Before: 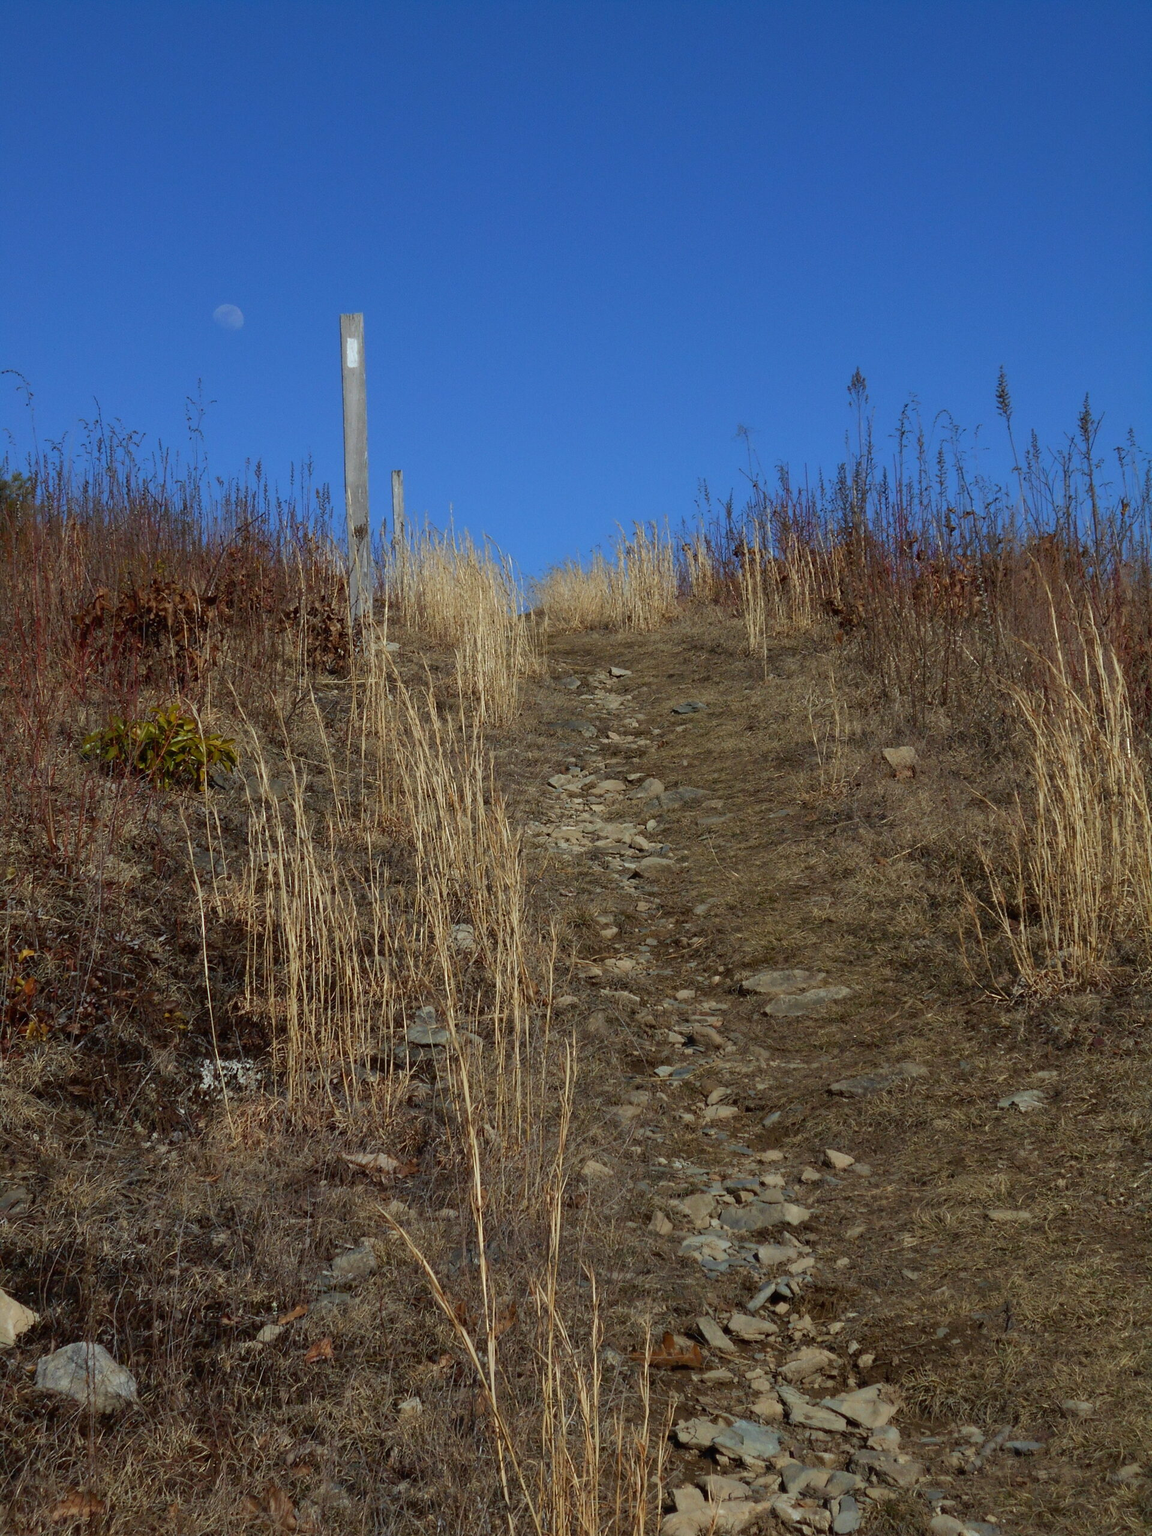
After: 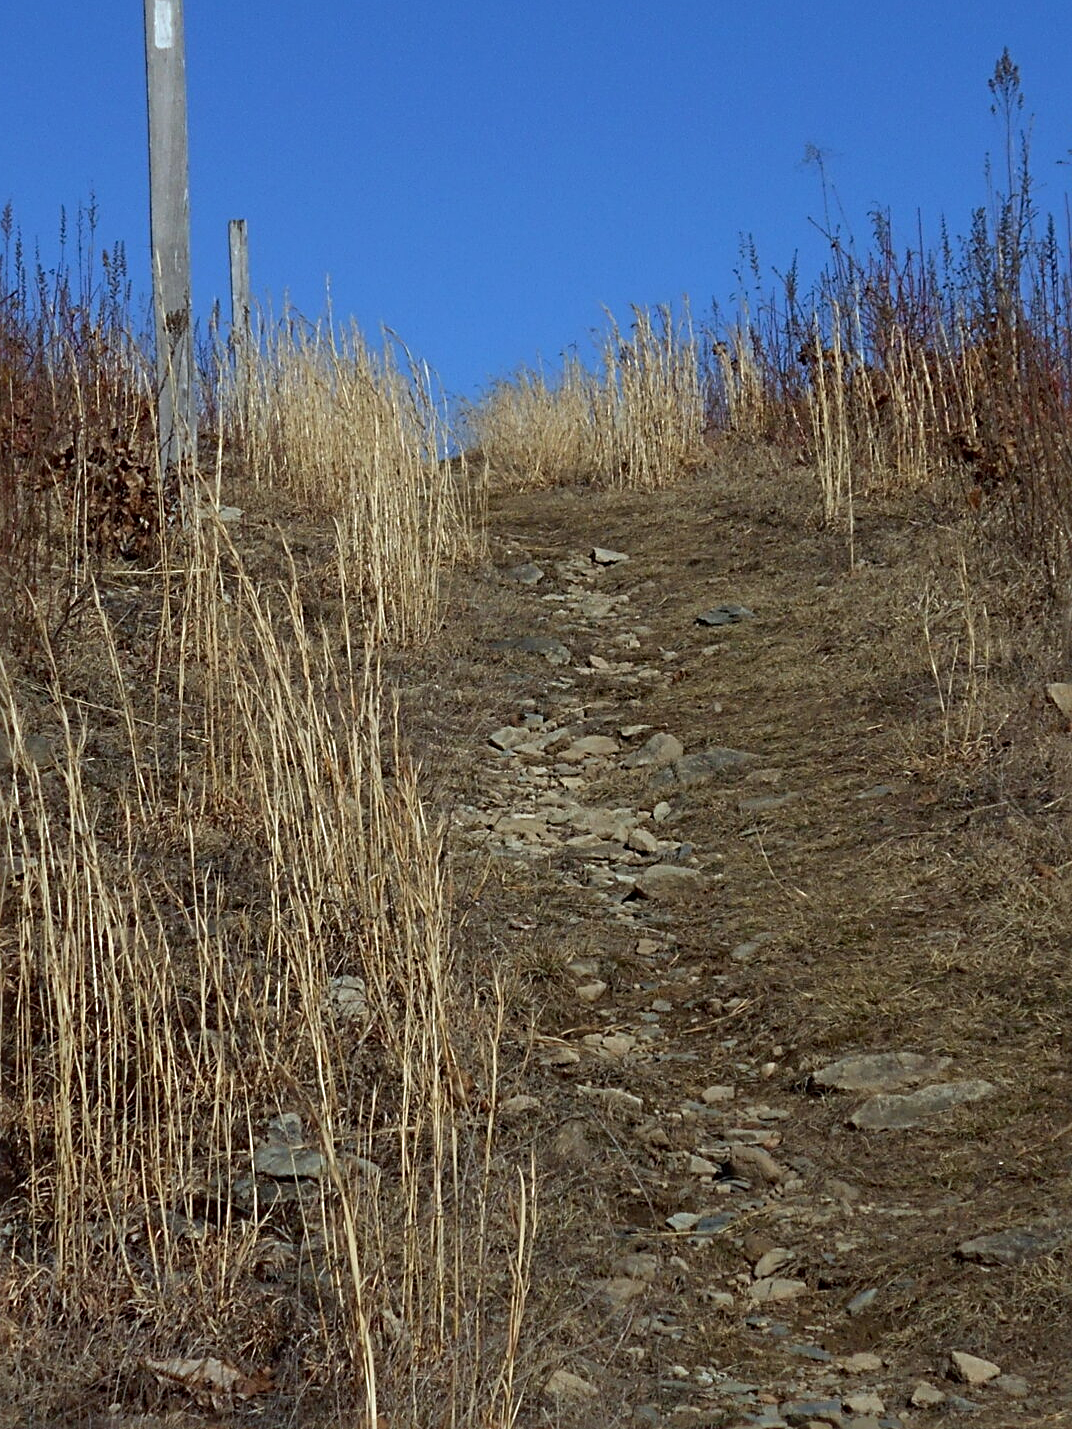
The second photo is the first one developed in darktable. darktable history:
crop and rotate: left 22.13%, top 22.054%, right 22.026%, bottom 22.102%
white balance: red 0.982, blue 1.018
sharpen: radius 4
shadows and highlights: shadows 12, white point adjustment 1.2, soften with gaussian
